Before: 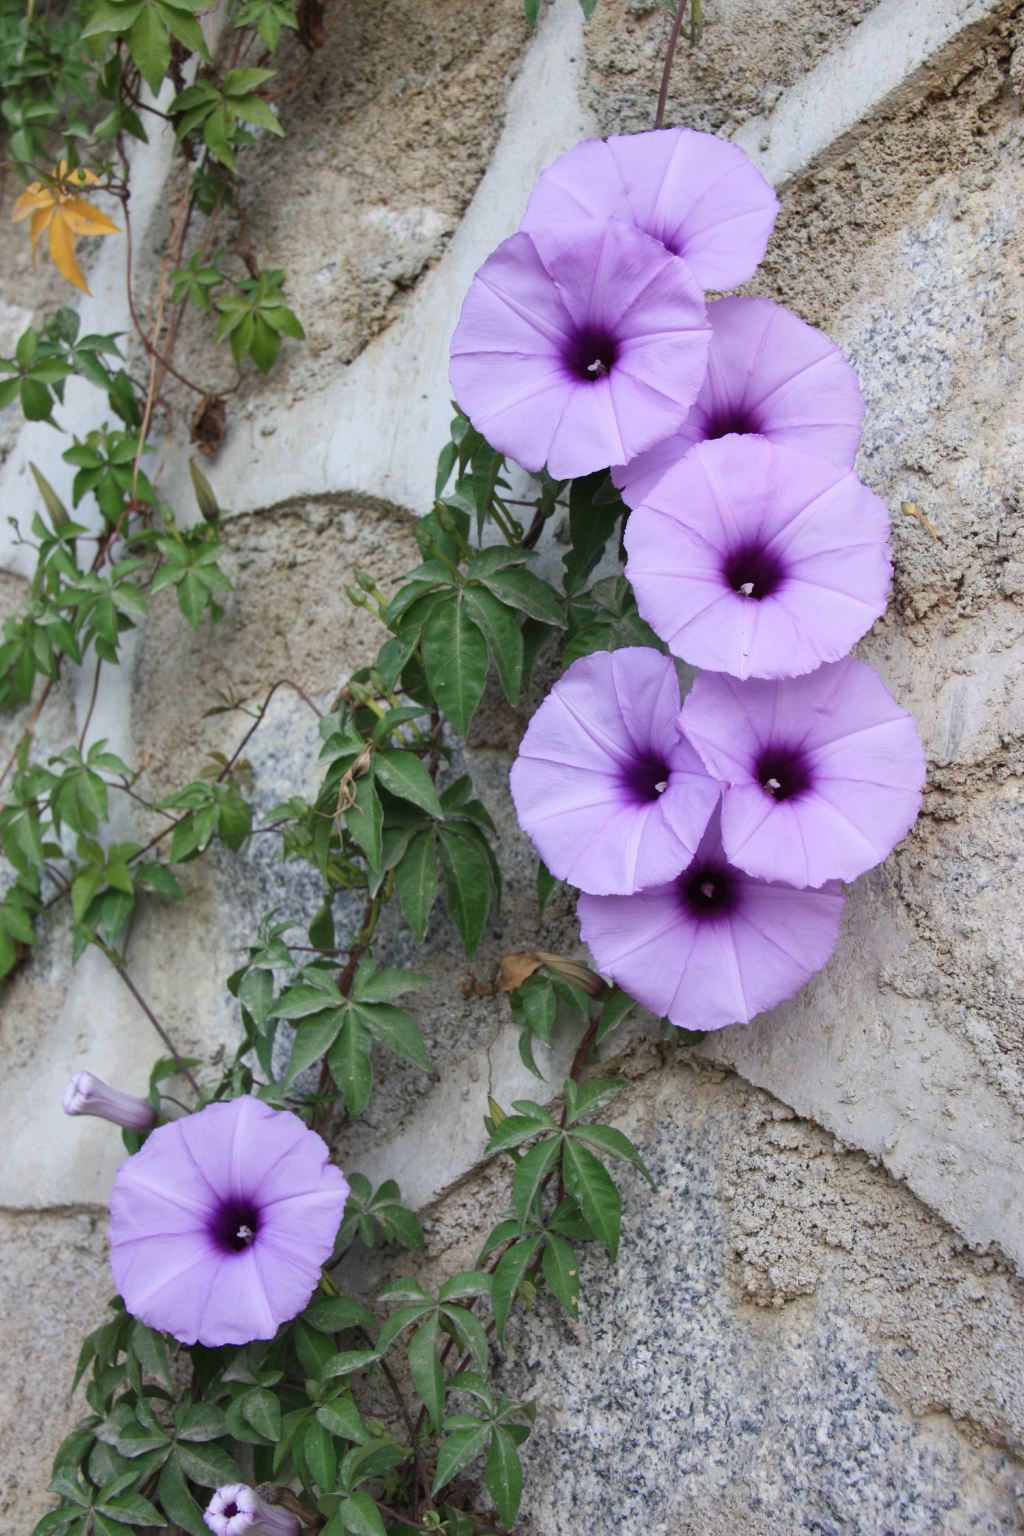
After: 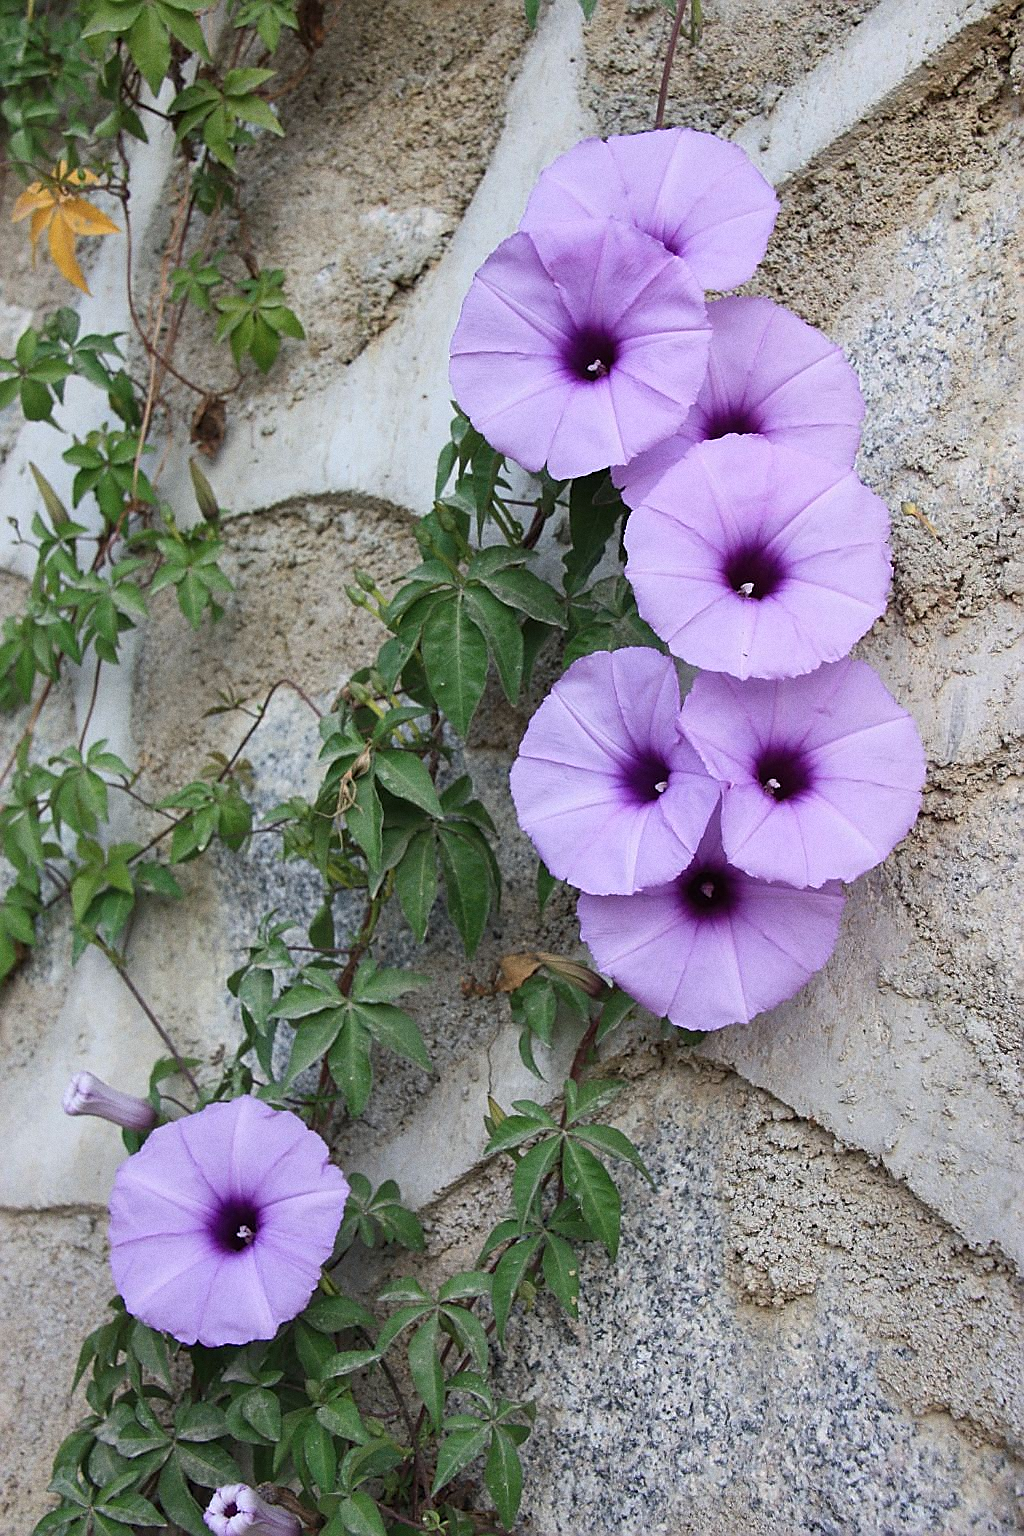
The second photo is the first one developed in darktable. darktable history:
grain: coarseness 0.47 ISO
sharpen: radius 1.4, amount 1.25, threshold 0.7
